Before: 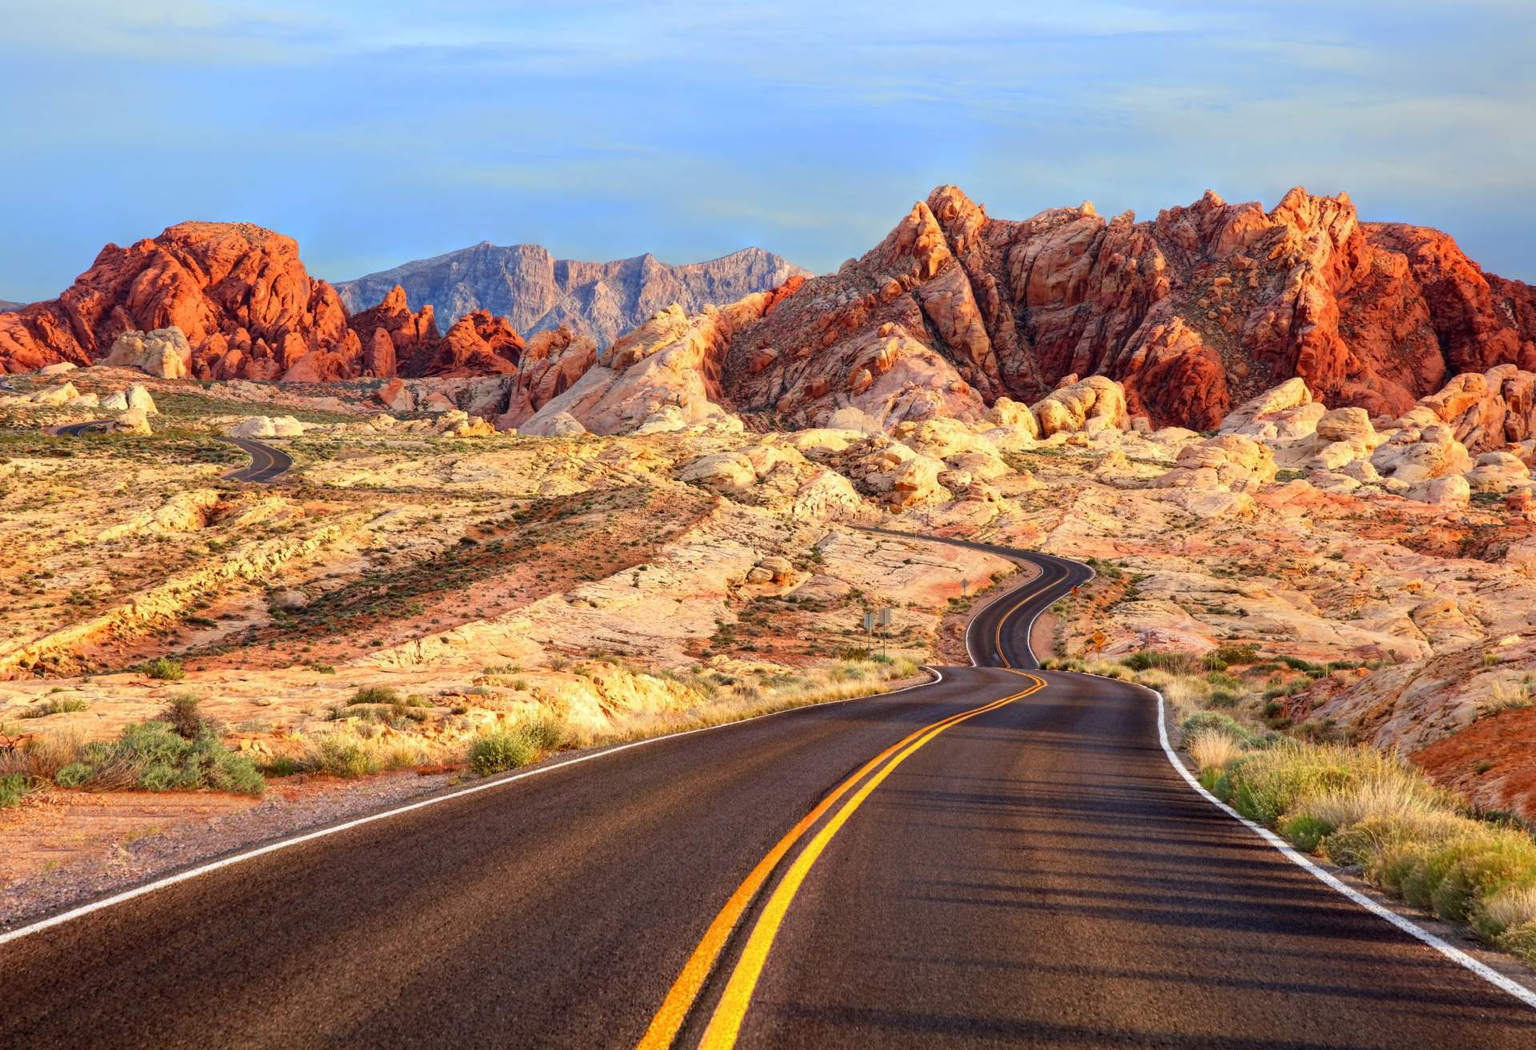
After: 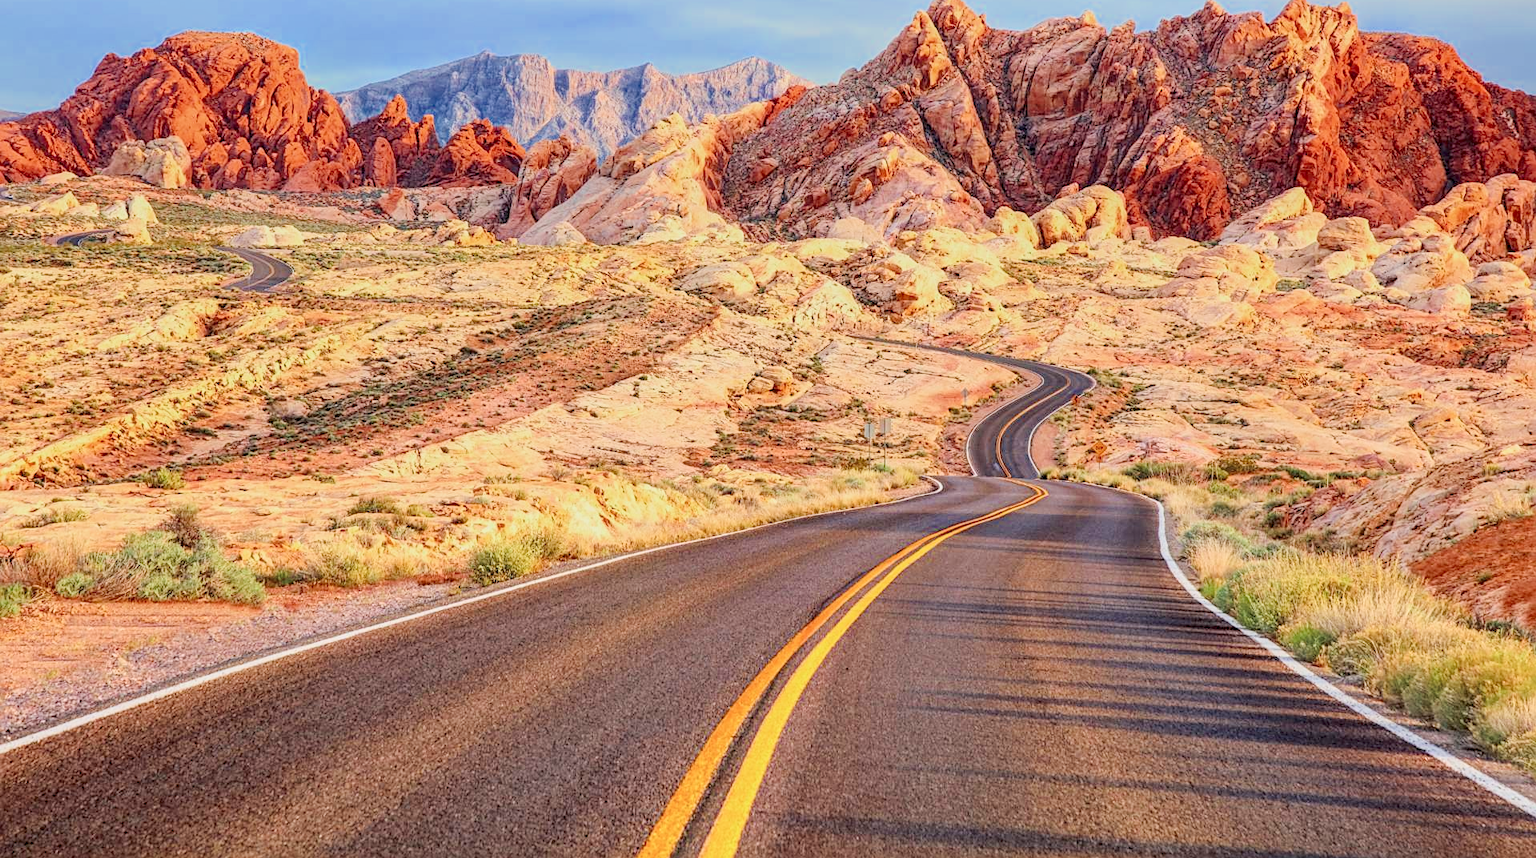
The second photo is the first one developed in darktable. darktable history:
crop and rotate: top 18.243%
local contrast: detail 130%
filmic rgb: black relative exposure -15.95 EV, white relative exposure 7.97 EV, hardness 4.14, latitude 50.01%, contrast 0.51, color science v6 (2022)
contrast brightness saturation: contrast 0.238, brightness 0.088
exposure: black level correction 0, exposure 1.096 EV, compensate exposure bias true, compensate highlight preservation false
sharpen: on, module defaults
